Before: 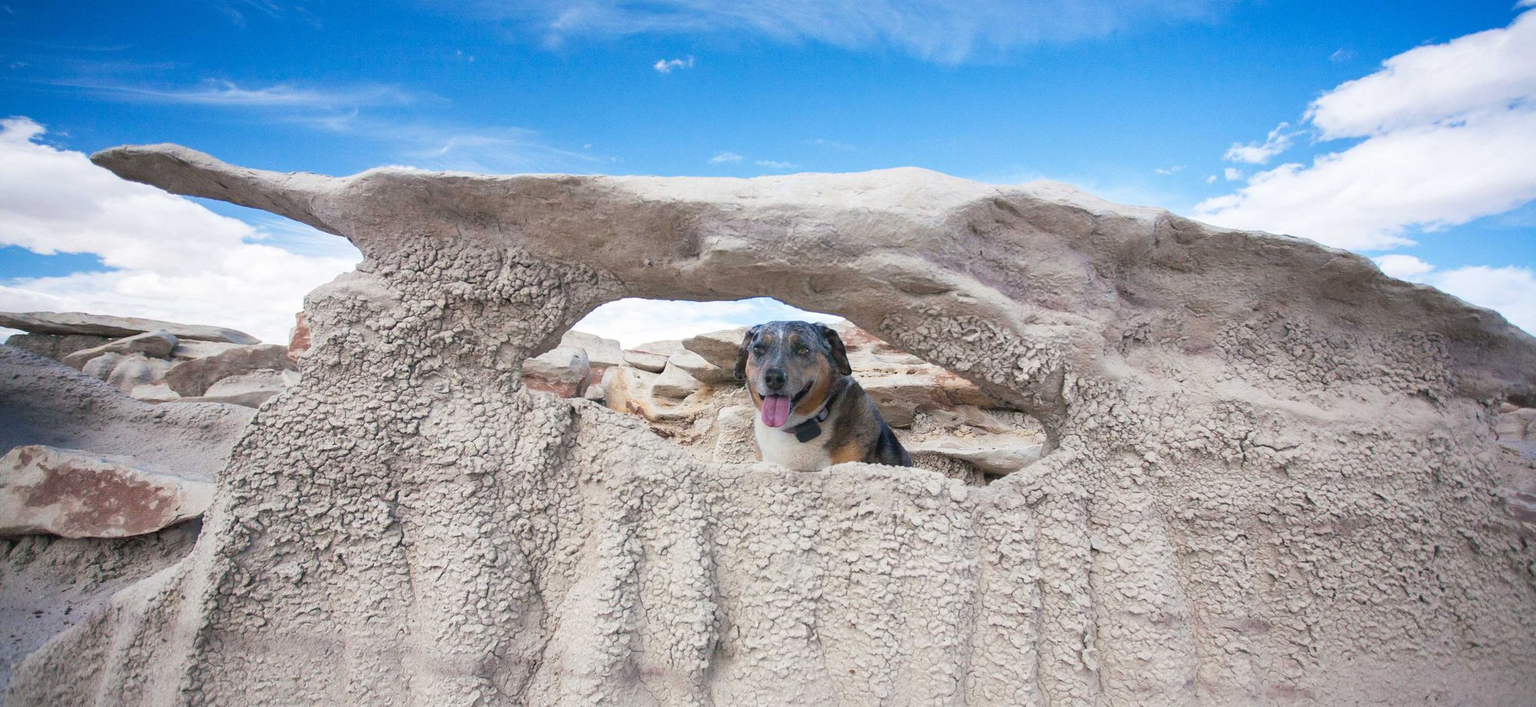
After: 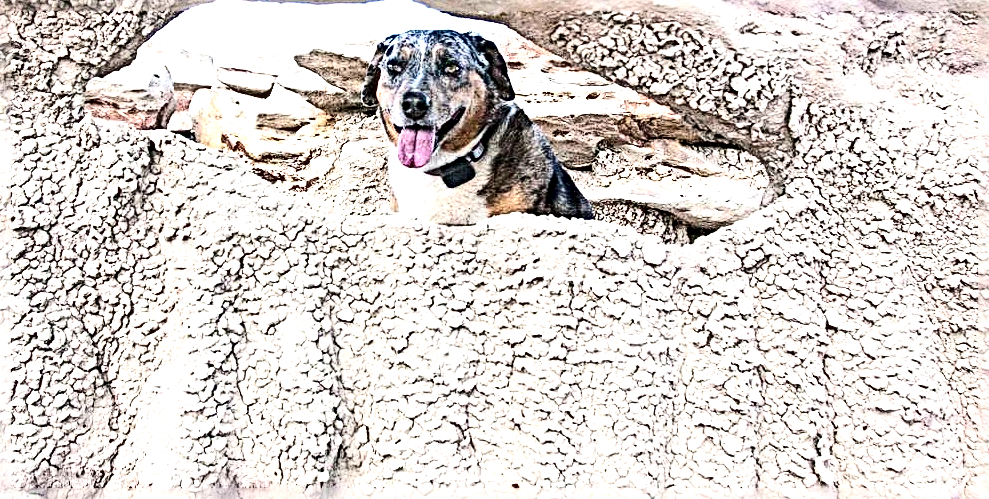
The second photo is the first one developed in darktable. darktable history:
contrast brightness saturation: contrast 0.288
sharpen: radius 4.027, amount 1.999
exposure: black level correction 0, exposure 1.189 EV, compensate exposure bias true, compensate highlight preservation false
local contrast: highlights 26%, shadows 78%, midtone range 0.746
crop: left 29.718%, top 42.209%, right 20.814%, bottom 3.474%
